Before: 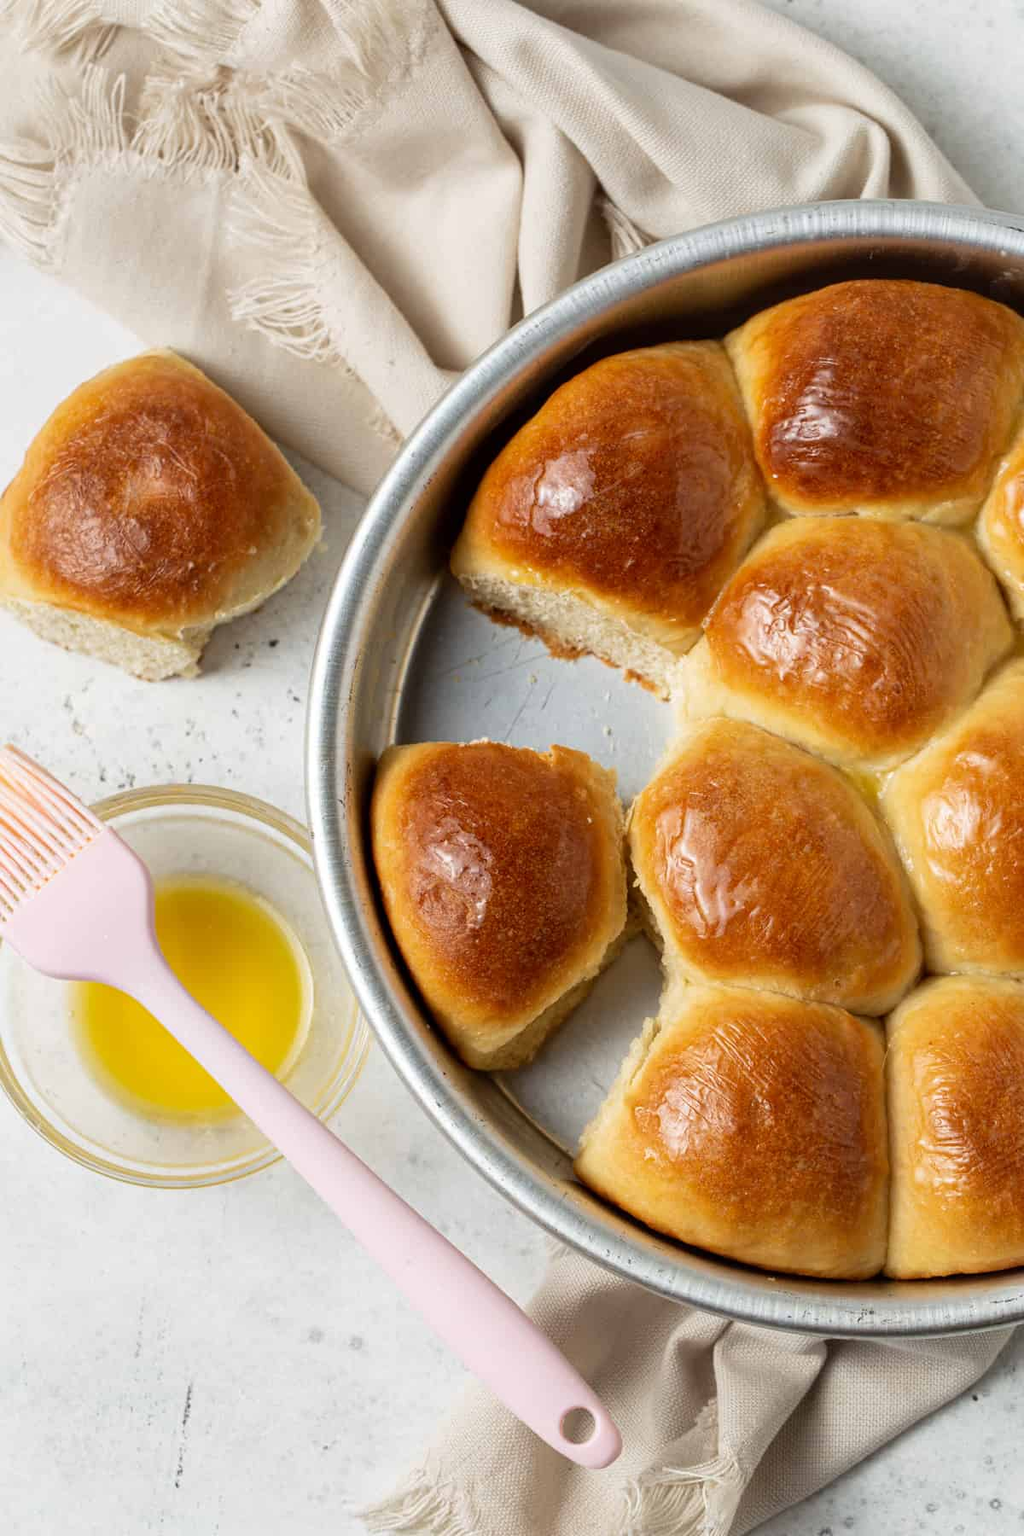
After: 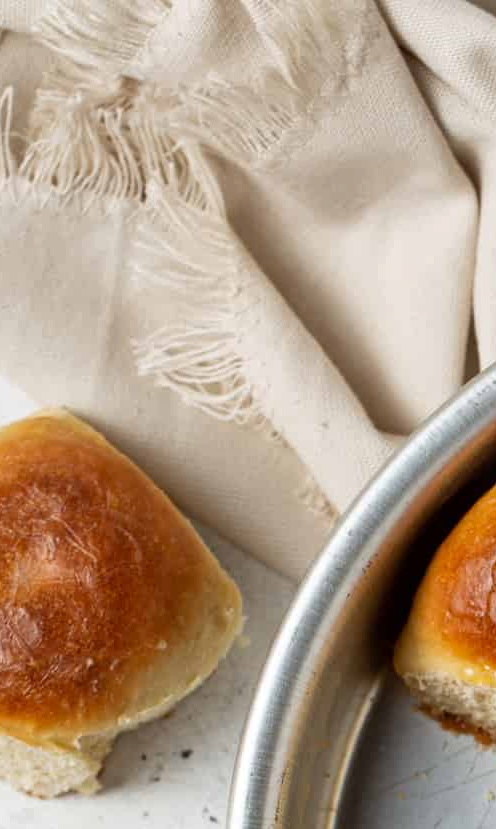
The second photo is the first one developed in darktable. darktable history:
shadows and highlights: shadows 37.37, highlights -28.2, soften with gaussian
crop and rotate: left 11.169%, top 0.05%, right 47.464%, bottom 53.875%
